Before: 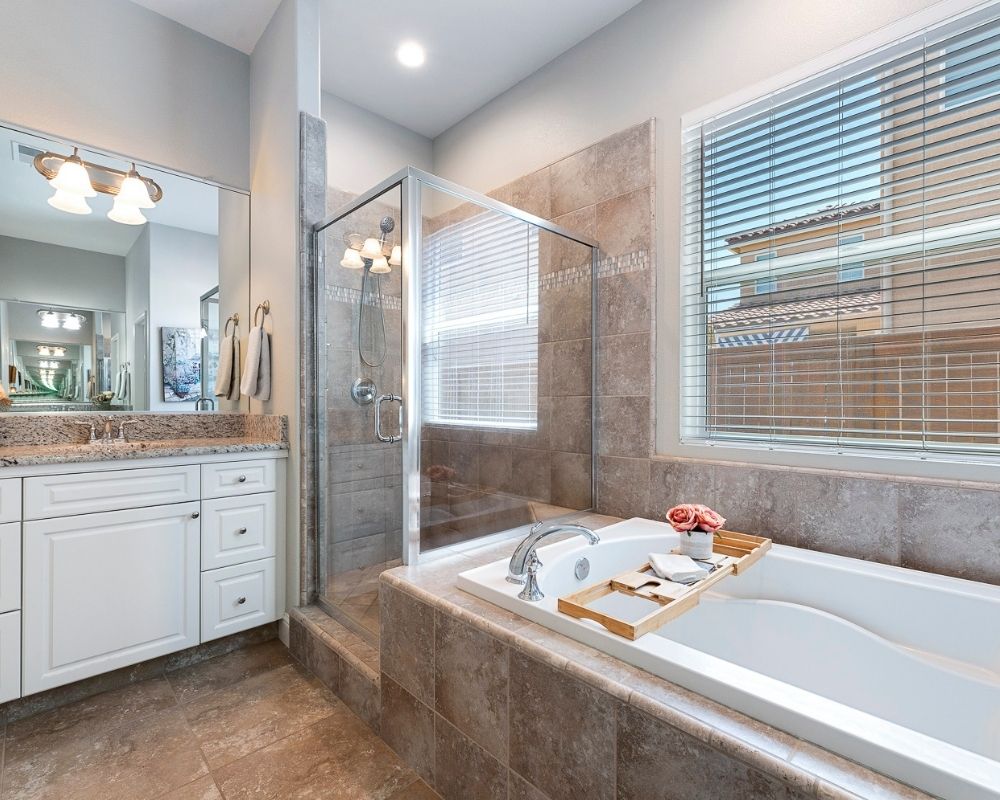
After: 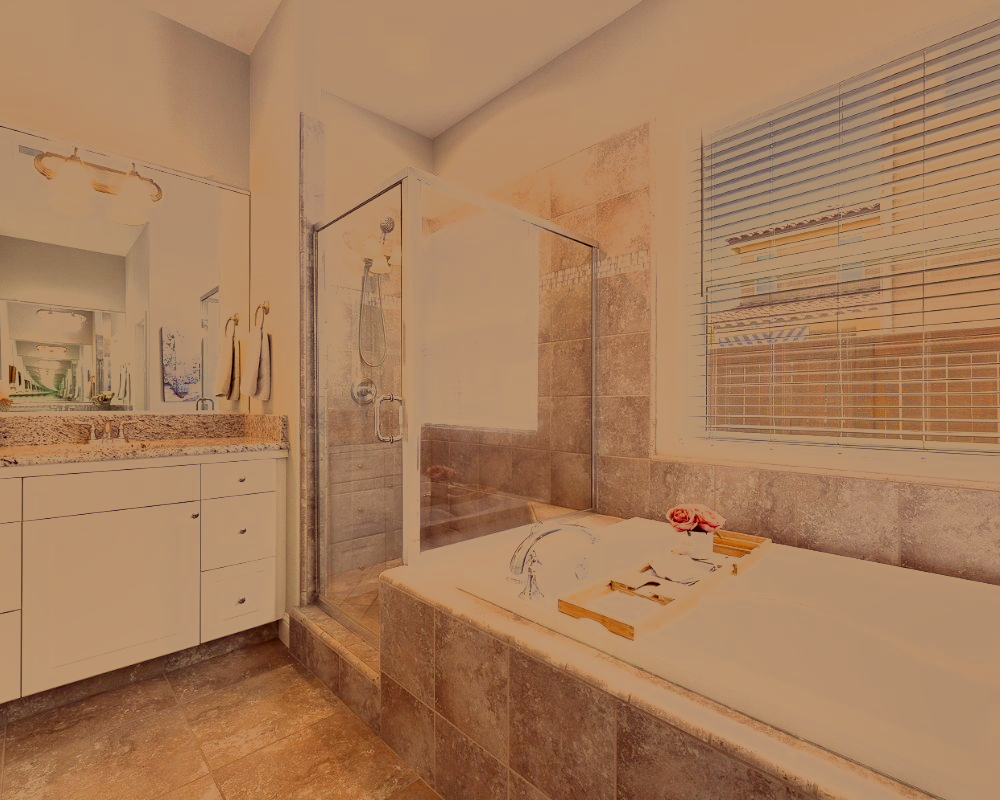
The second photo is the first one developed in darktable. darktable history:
shadows and highlights: shadows 43.84, white point adjustment -1.43, soften with gaussian
contrast brightness saturation: saturation -0.065
color correction: highlights a* 9.98, highlights b* 38.55, shadows a* 14.78, shadows b* 3.26
filmic rgb: black relative exposure -13.03 EV, white relative exposure 4.06 EV, target white luminance 85.025%, hardness 6.3, latitude 41.64%, contrast 0.867, shadows ↔ highlights balance 8.58%
